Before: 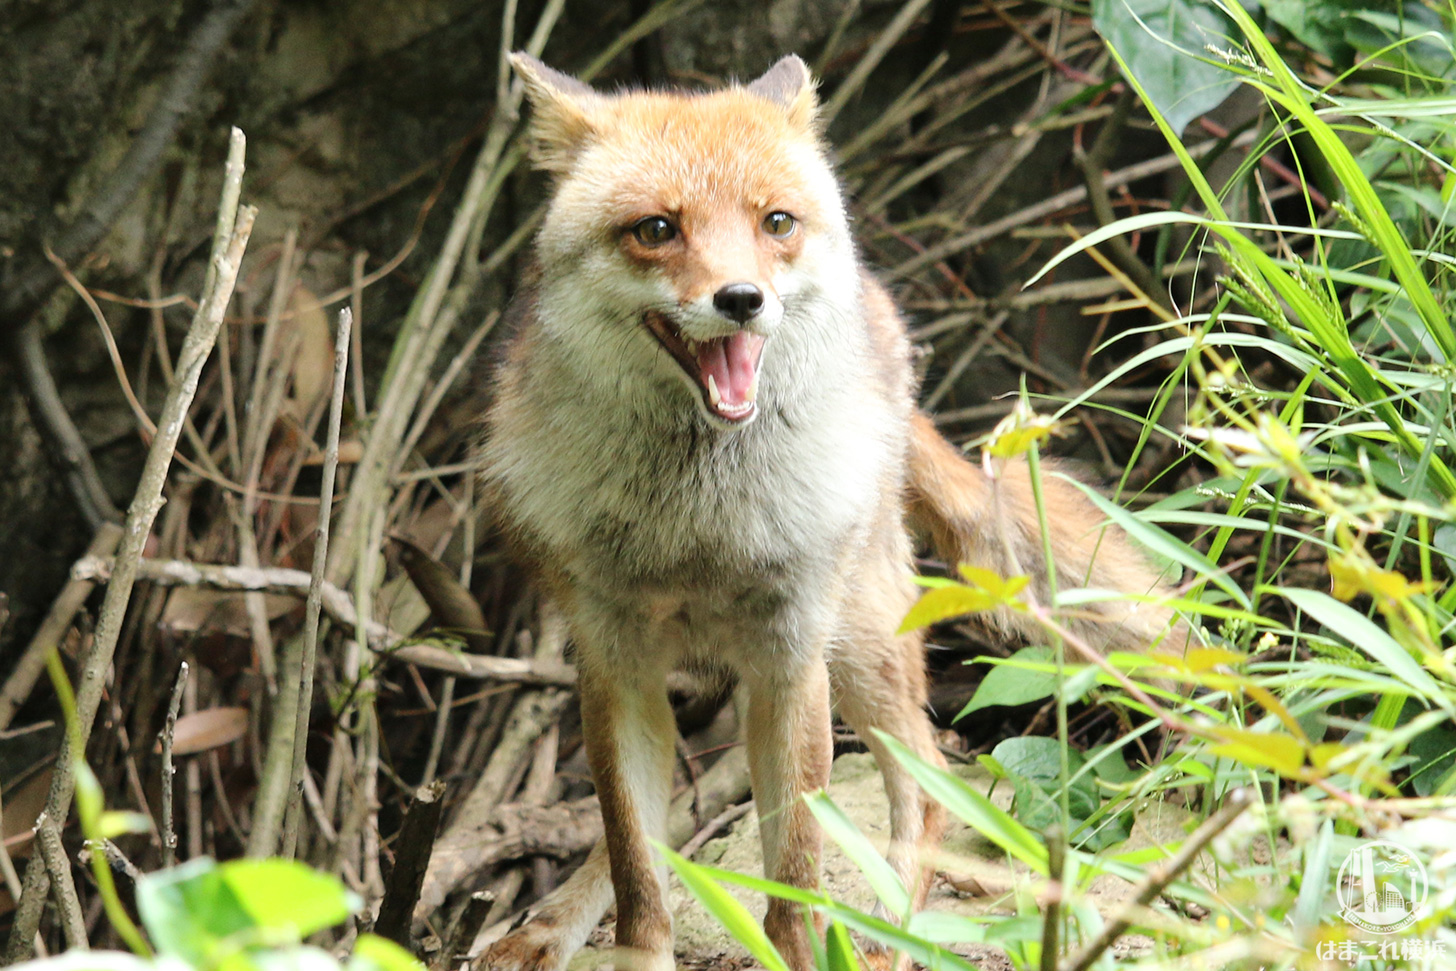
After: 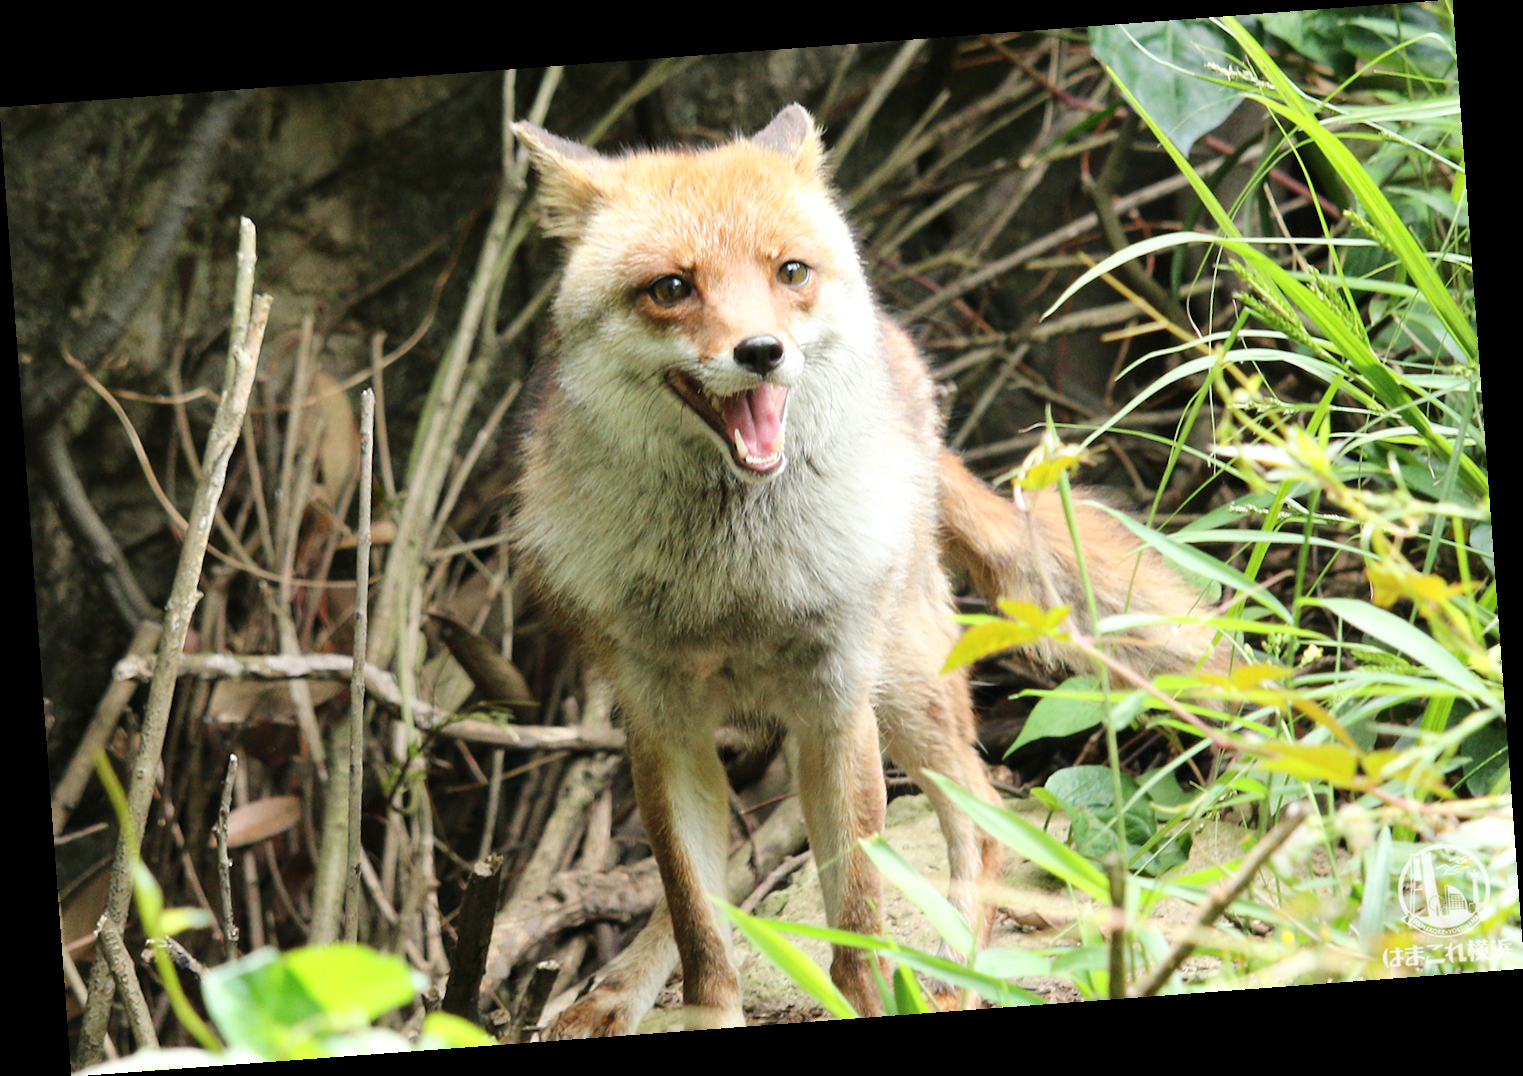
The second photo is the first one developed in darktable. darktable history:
contrast brightness saturation: contrast 0.1, brightness 0.02, saturation 0.02
rotate and perspective: rotation -4.25°, automatic cropping off
